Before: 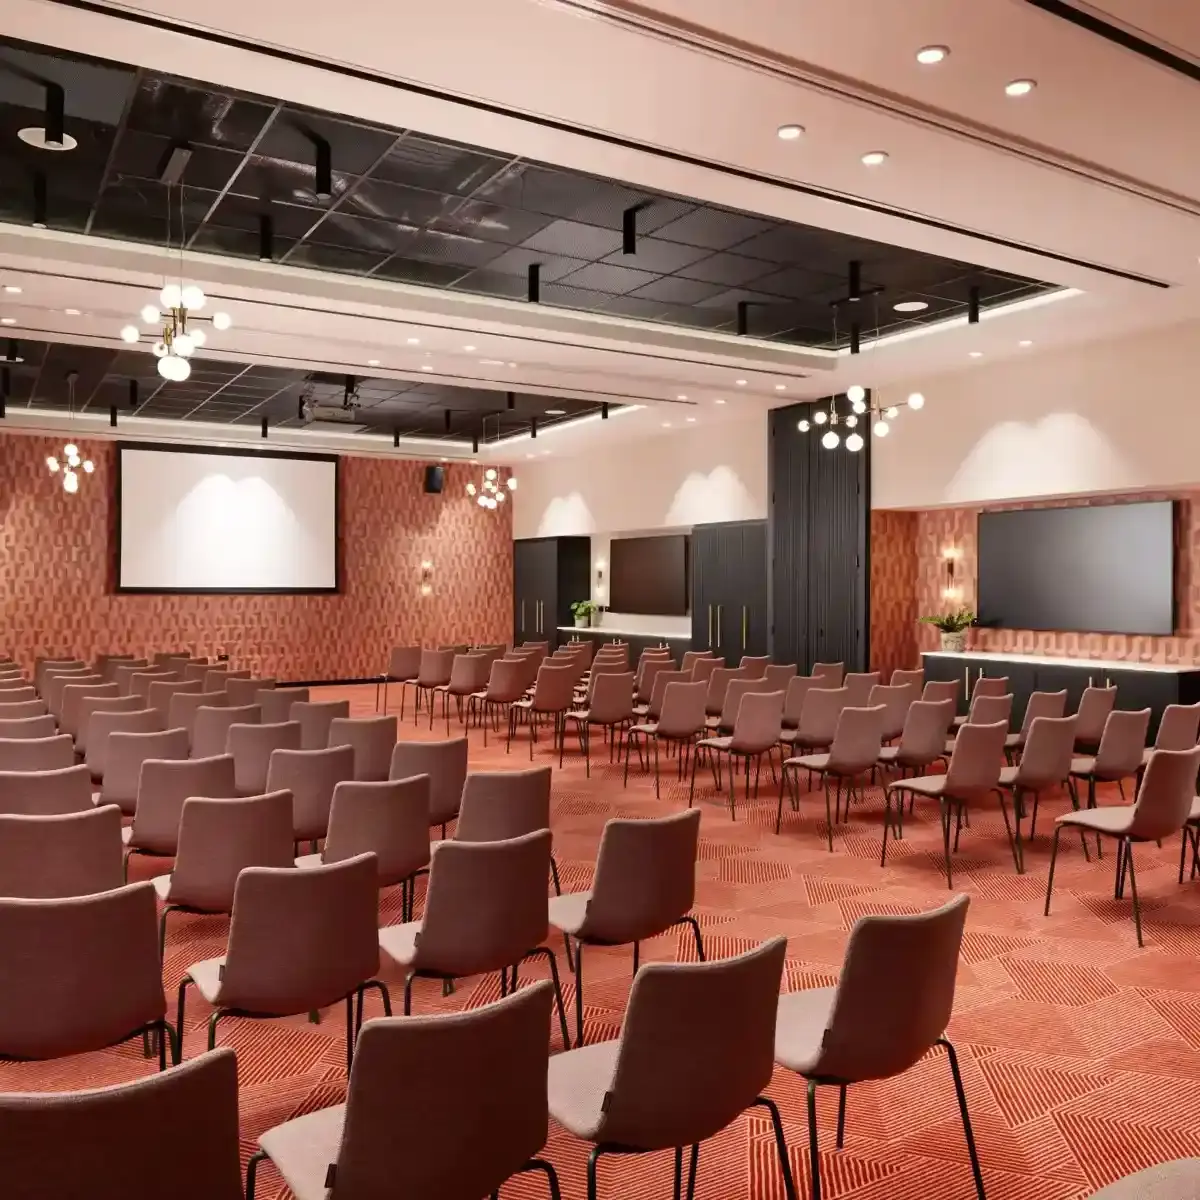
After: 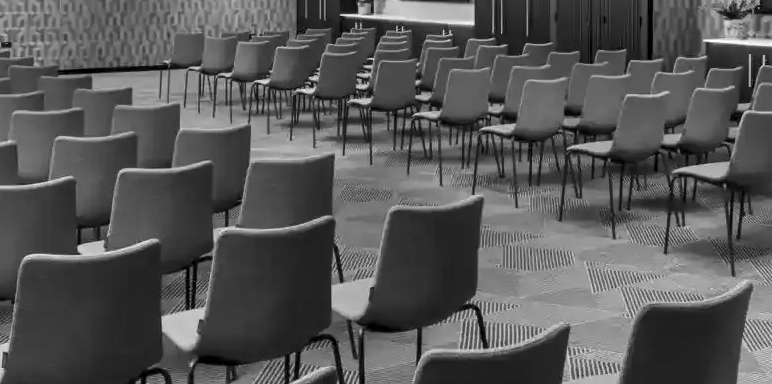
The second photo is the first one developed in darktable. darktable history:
white balance: red 0.98, blue 1.61
color zones: curves: ch1 [(0, 0.513) (0.143, 0.524) (0.286, 0.511) (0.429, 0.506) (0.571, 0.503) (0.714, 0.503) (0.857, 0.508) (1, 0.513)]
crop: left 18.091%, top 51.13%, right 17.525%, bottom 16.85%
local contrast: on, module defaults
monochrome: a 32, b 64, size 2.3
